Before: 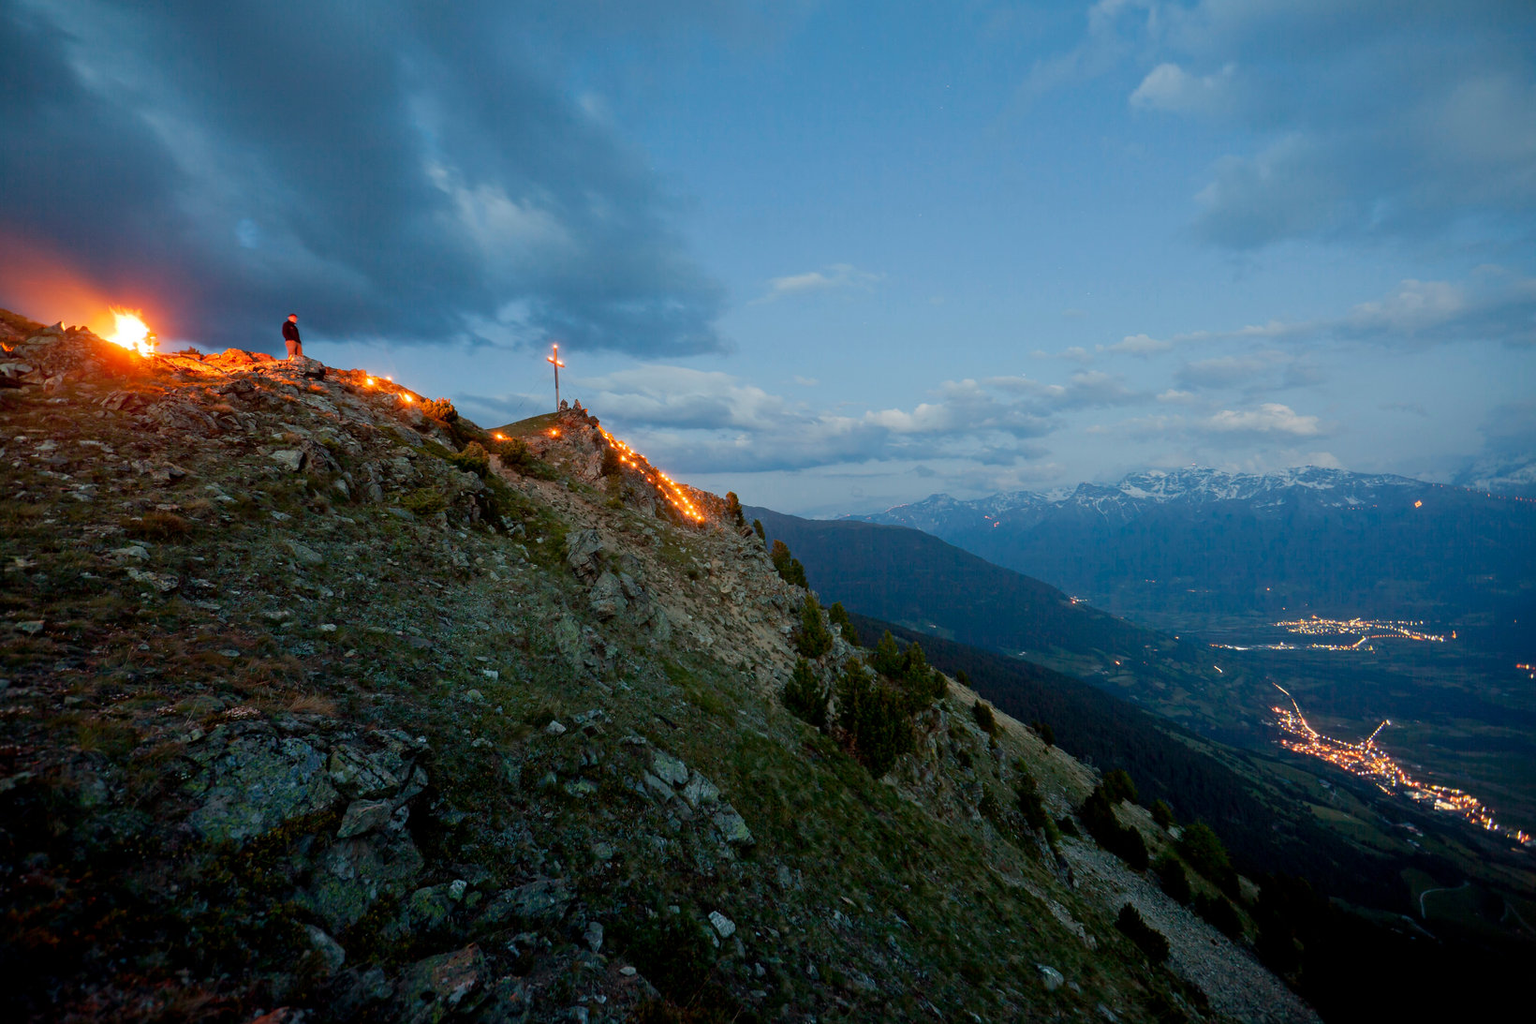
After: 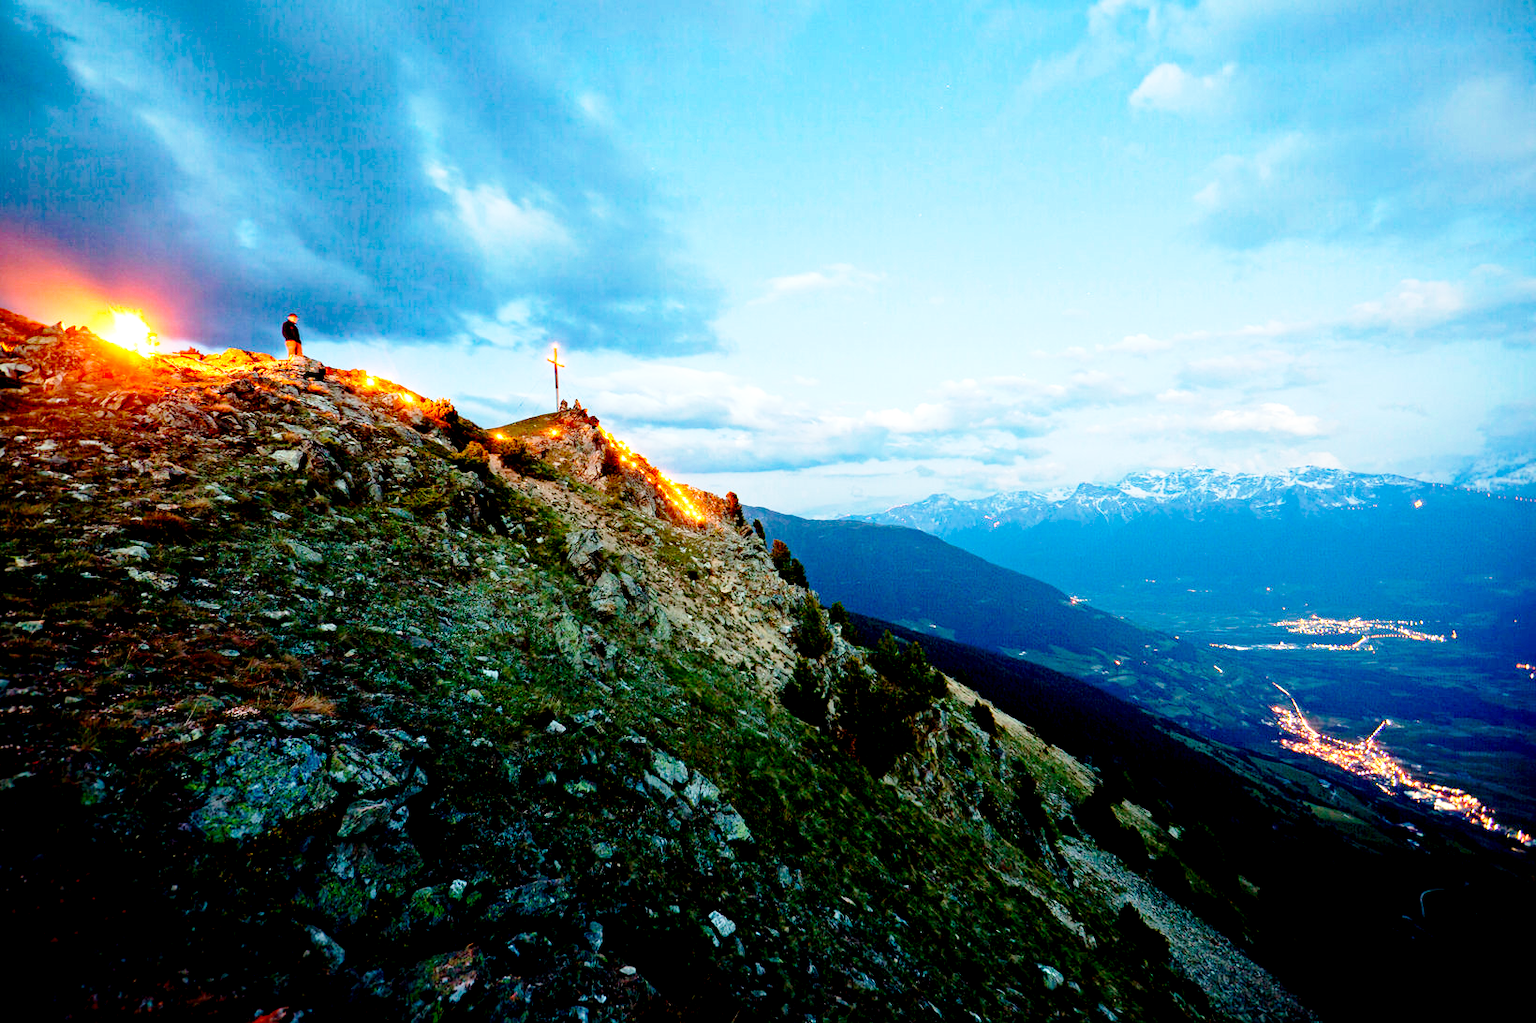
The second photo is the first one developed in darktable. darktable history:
haze removal: strength 0.29, distance 0.25, compatibility mode true, adaptive false
exposure: black level correction 0.012, exposure 0.7 EV, compensate exposure bias true, compensate highlight preservation false
base curve: curves: ch0 [(0, 0) (0.028, 0.03) (0.121, 0.232) (0.46, 0.748) (0.859, 0.968) (1, 1)], preserve colors none
